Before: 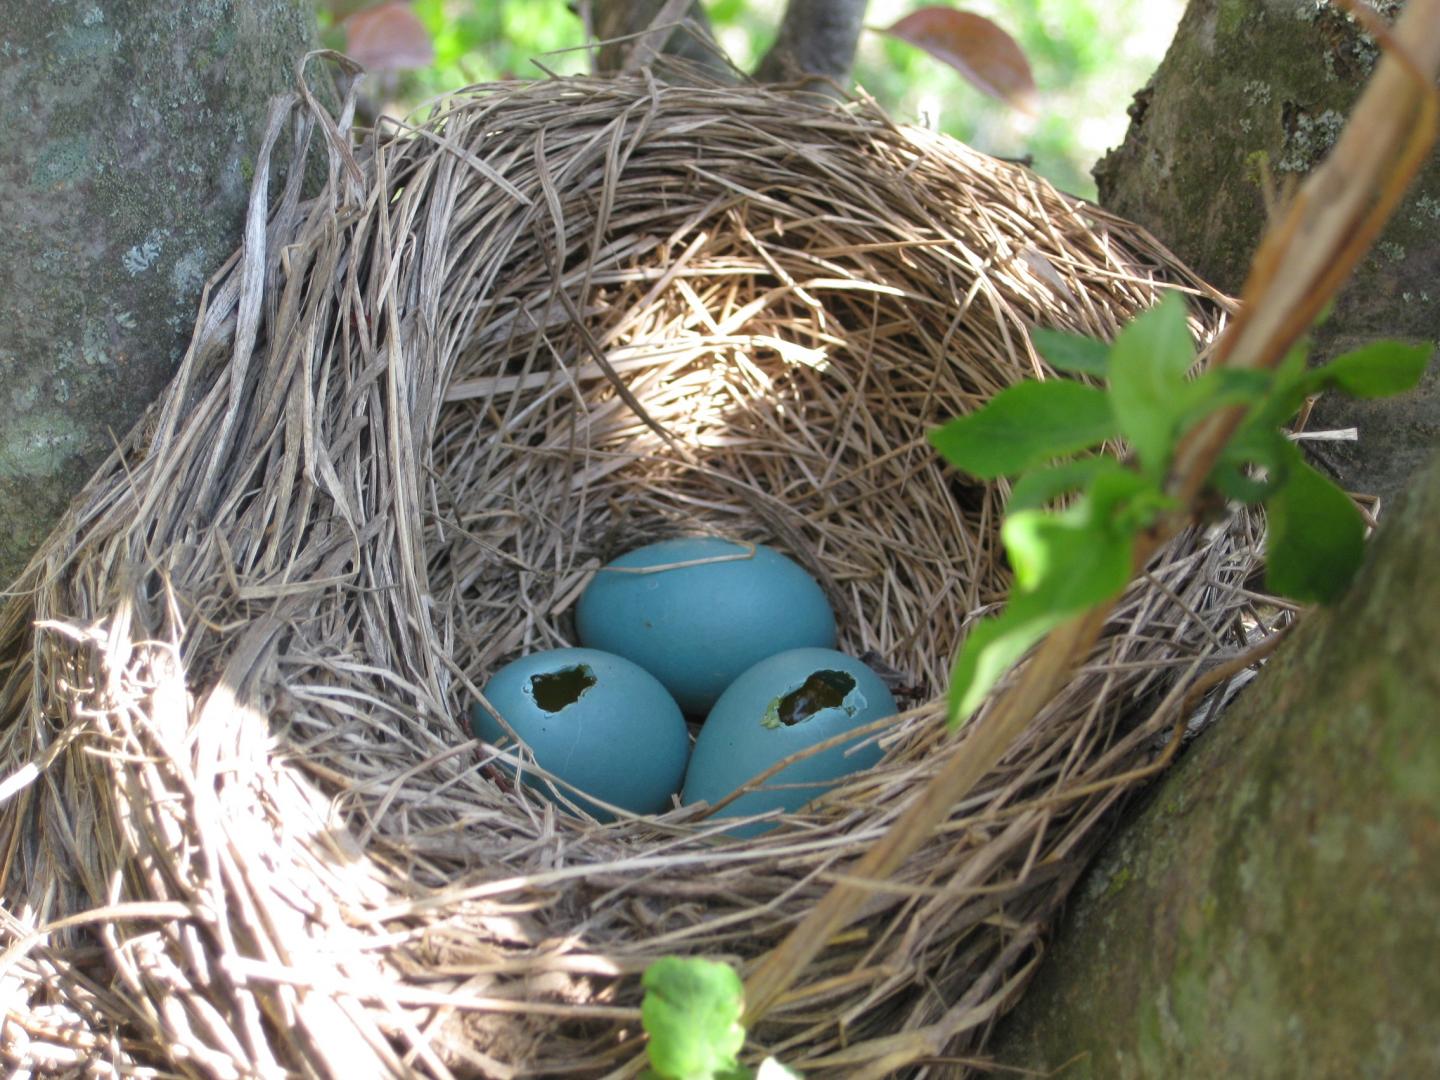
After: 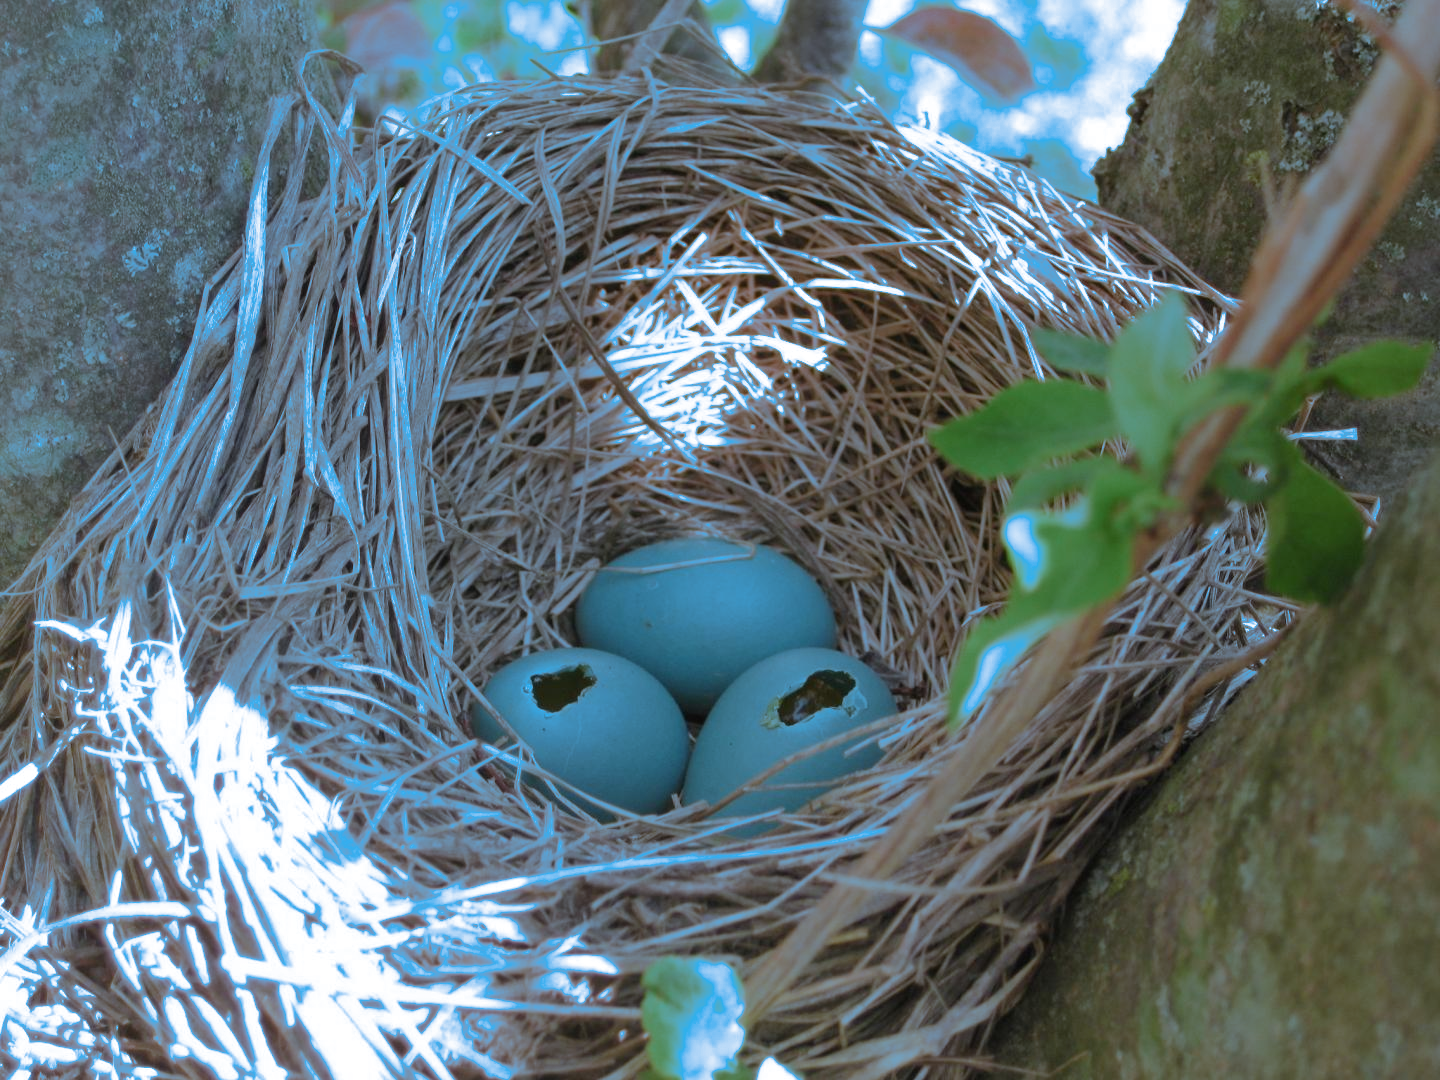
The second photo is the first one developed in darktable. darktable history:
split-toning: shadows › hue 220°, shadows › saturation 0.64, highlights › hue 220°, highlights › saturation 0.64, balance 0, compress 5.22%
tone equalizer: on, module defaults
